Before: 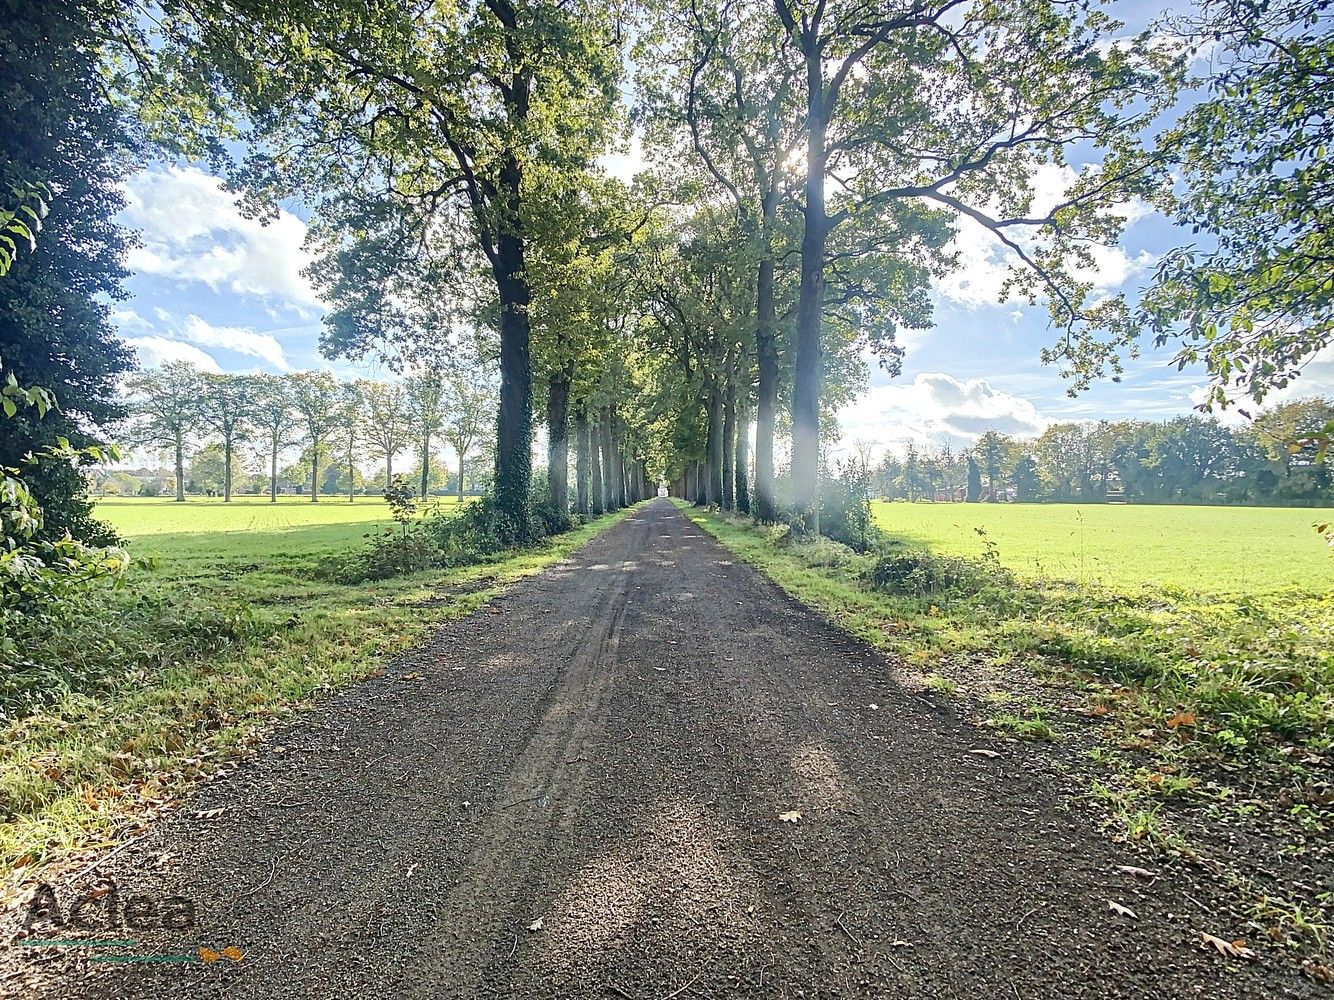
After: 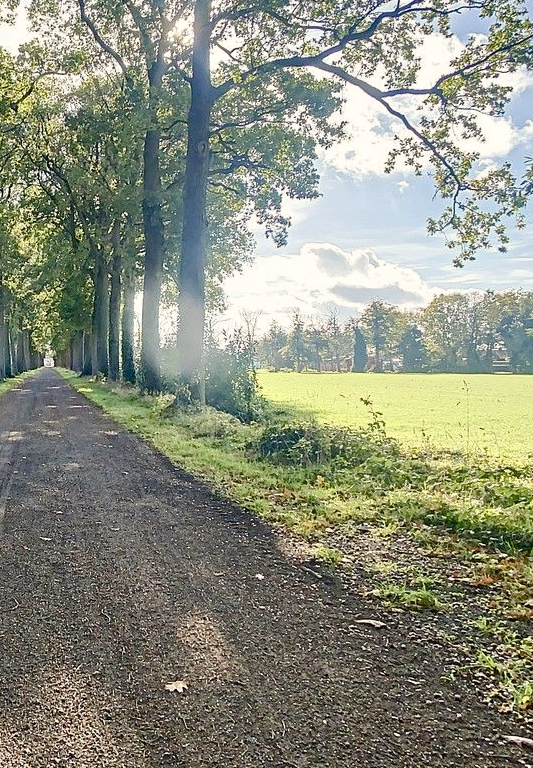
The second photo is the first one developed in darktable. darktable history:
tone equalizer: on, module defaults
crop: left 46.055%, top 13.088%, right 13.975%, bottom 10.095%
color balance rgb: power › hue 312.93°, highlights gain › chroma 2.17%, highlights gain › hue 74.4°, perceptual saturation grading › global saturation 25.144%, perceptual saturation grading › highlights -50.016%, perceptual saturation grading › shadows 30.562%
